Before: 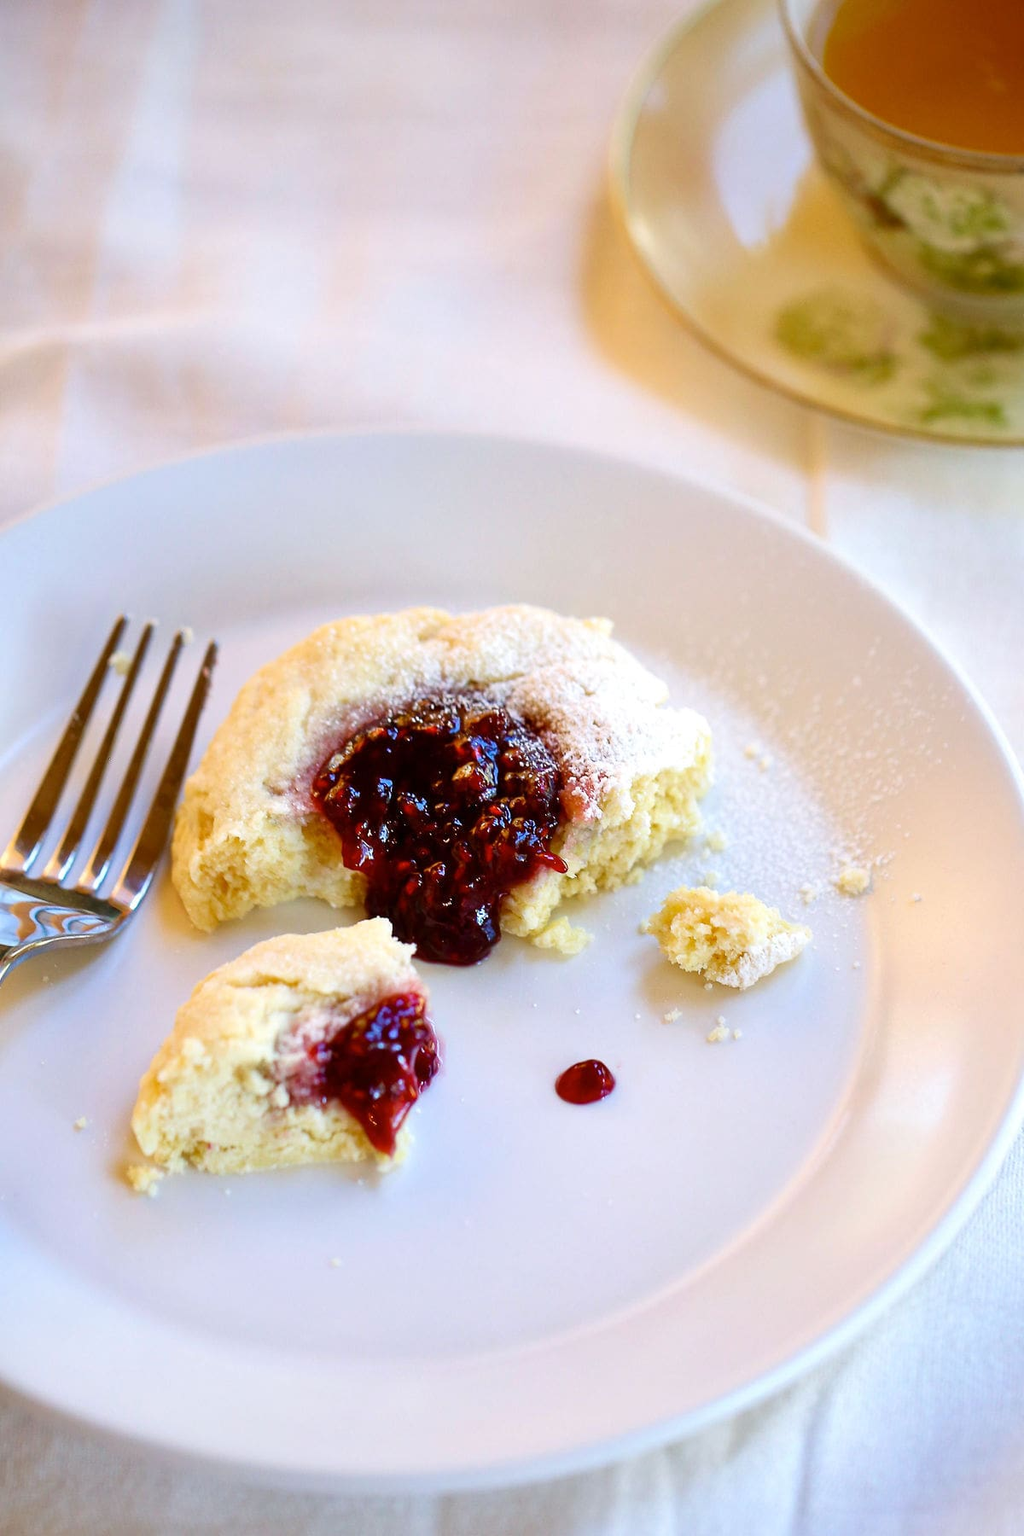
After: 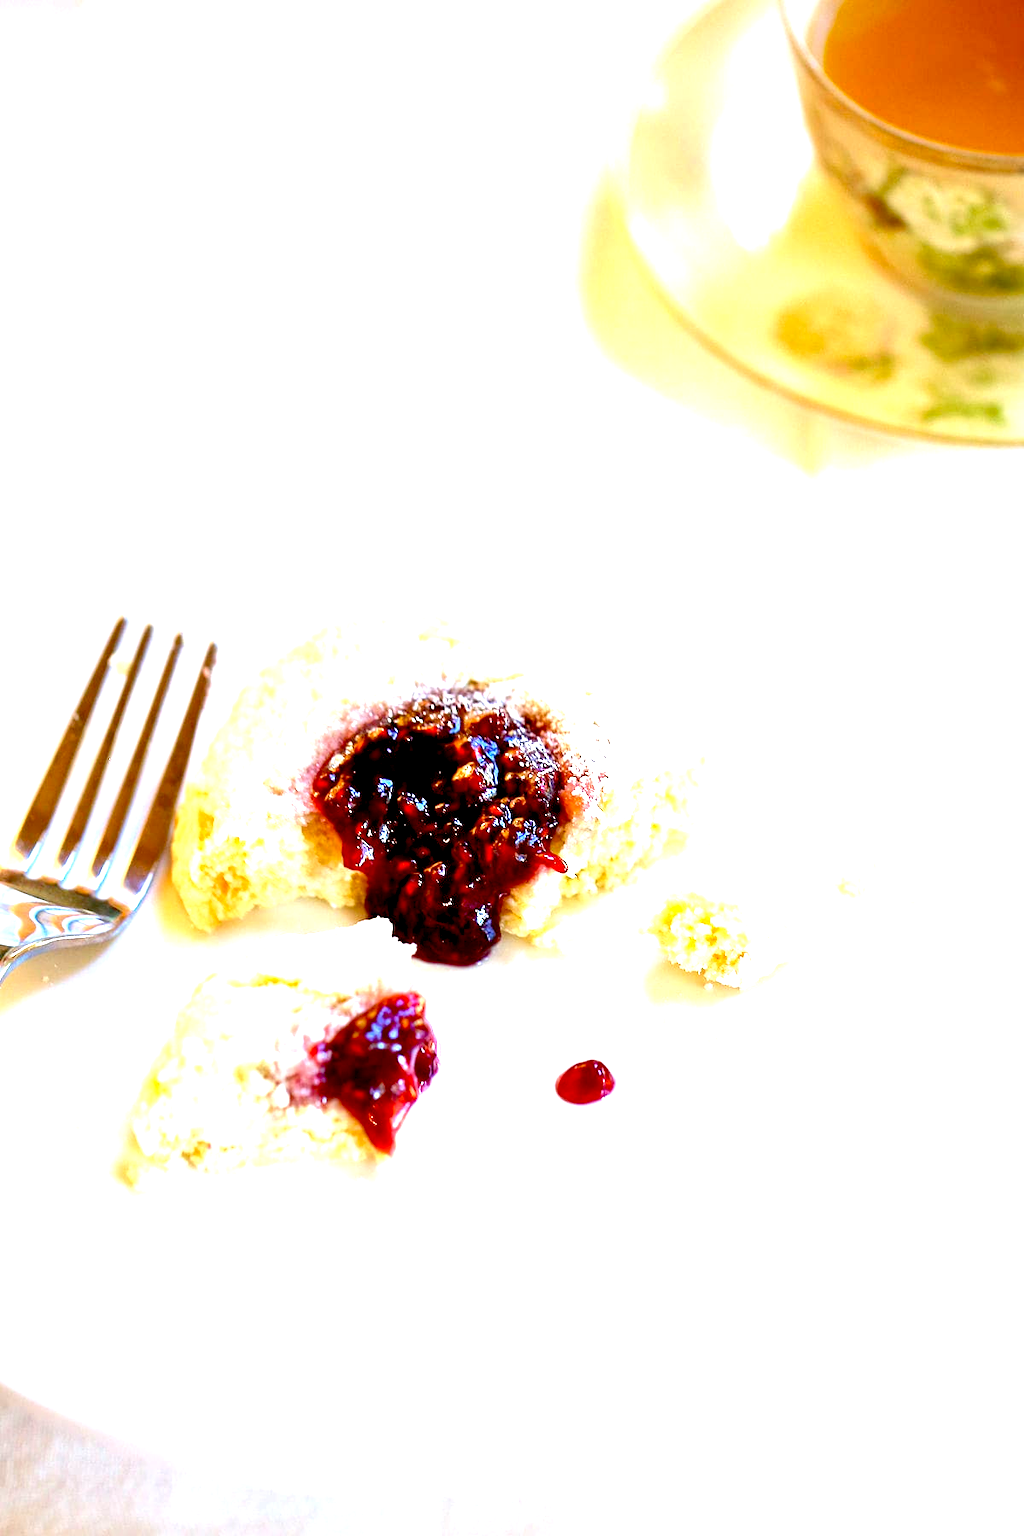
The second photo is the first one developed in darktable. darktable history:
exposure: black level correction 0.009, exposure 1.422 EV, compensate exposure bias true, compensate highlight preservation false
